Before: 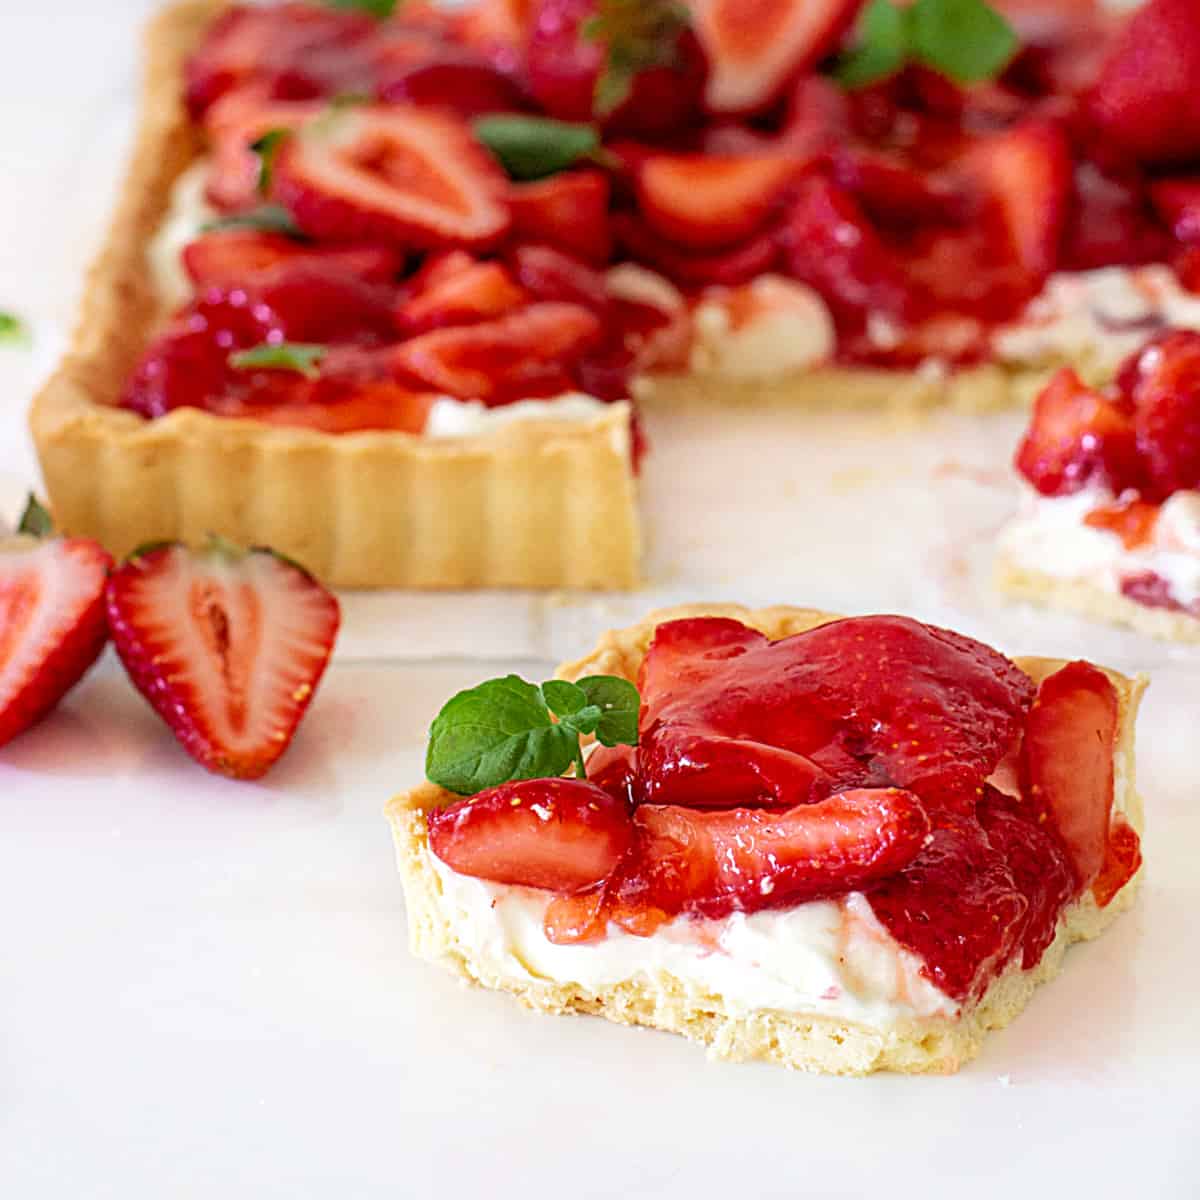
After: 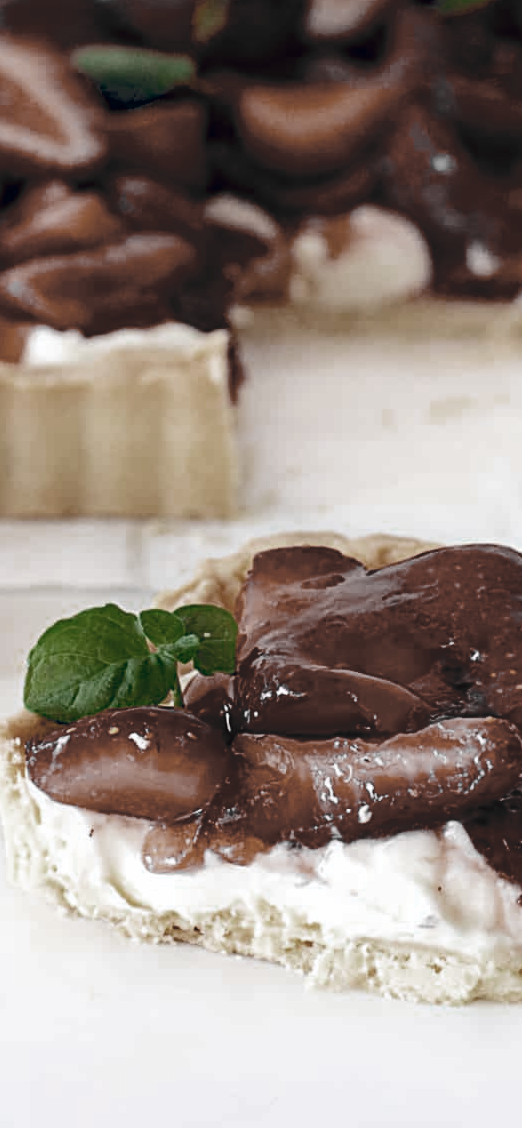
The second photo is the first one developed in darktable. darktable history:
color balance rgb: global offset › chroma 0.249%, global offset › hue 256.08°, perceptual saturation grading › global saturation 20%, perceptual saturation grading › highlights -24.927%, perceptual saturation grading › shadows 25.97%, global vibrance 16.172%, saturation formula JzAzBz (2021)
crop: left 33.553%, top 5.943%, right 22.865%
color zones: curves: ch0 [(0, 0.487) (0.241, 0.395) (0.434, 0.373) (0.658, 0.412) (0.838, 0.487)]; ch1 [(0, 0) (0.053, 0.053) (0.211, 0.202) (0.579, 0.259) (0.781, 0.241)]
